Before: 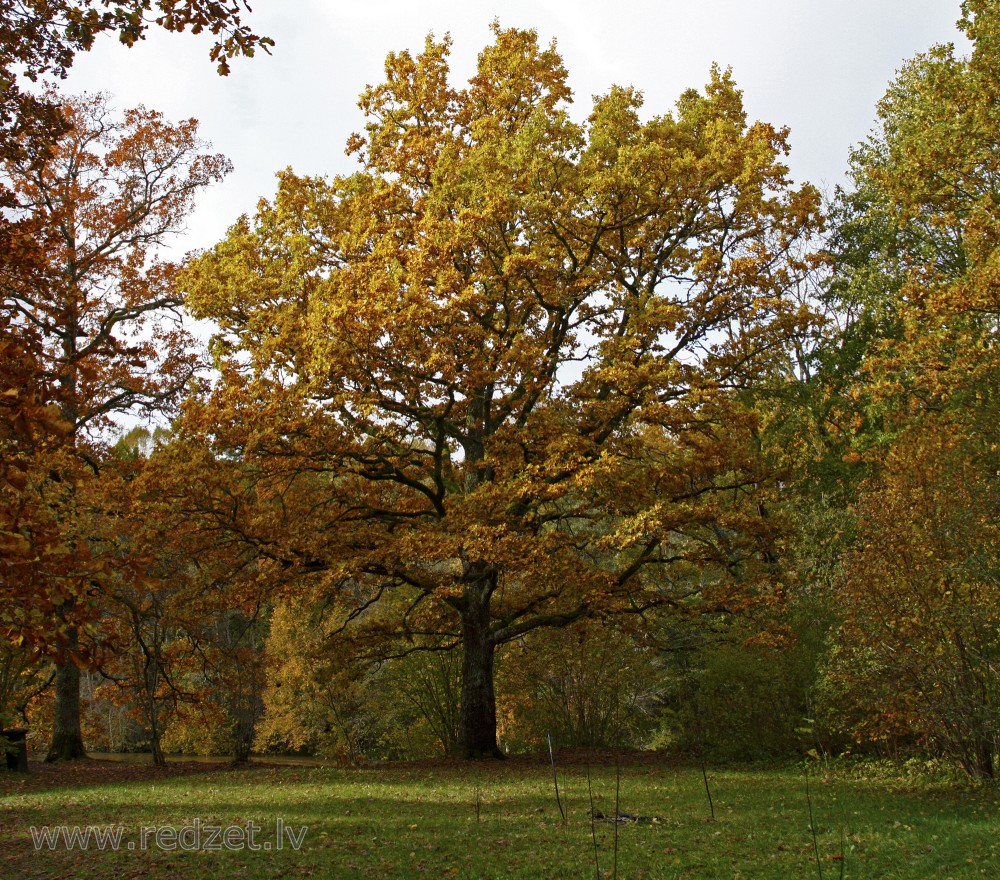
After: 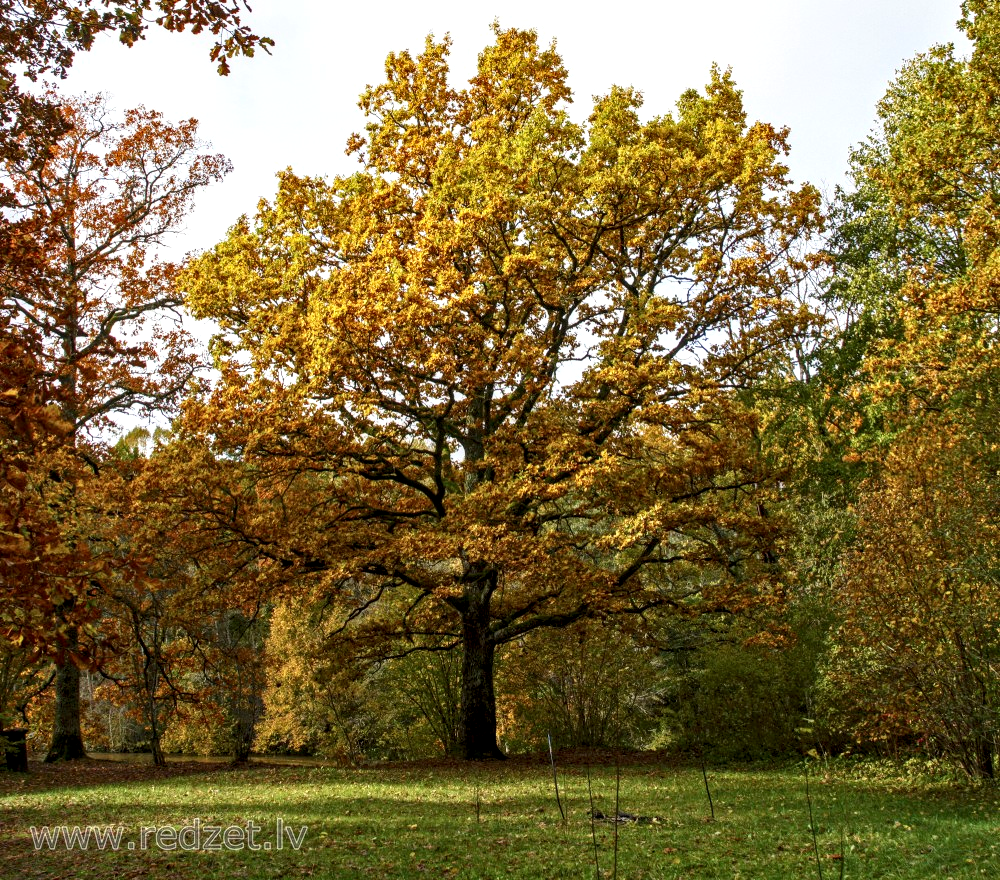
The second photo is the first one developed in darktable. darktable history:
local contrast: detail 150%
contrast brightness saturation: contrast 0.201, brightness 0.157, saturation 0.224
